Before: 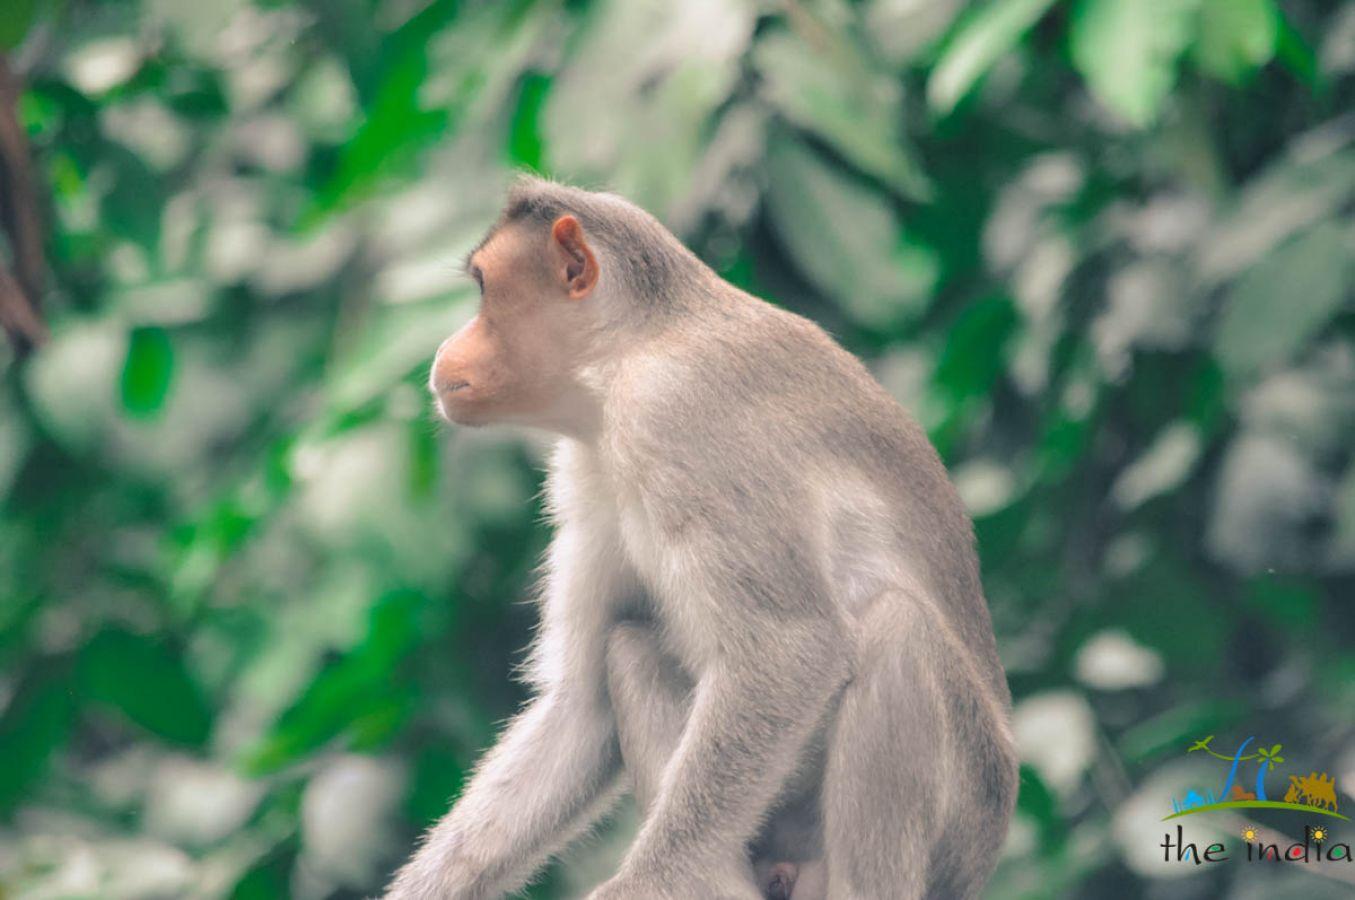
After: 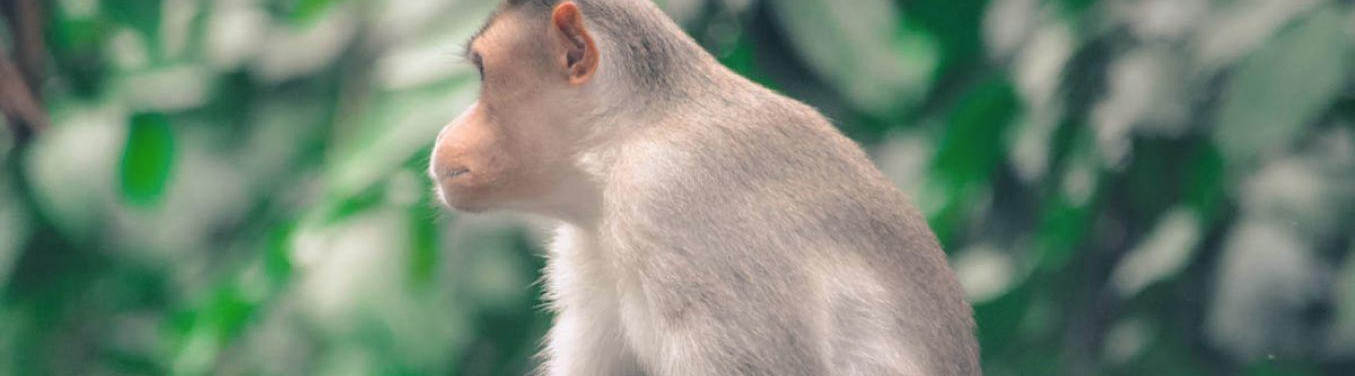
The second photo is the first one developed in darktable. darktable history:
exposure: compensate highlight preservation false
crop and rotate: top 23.84%, bottom 34.294%
contrast brightness saturation: saturation -0.05
